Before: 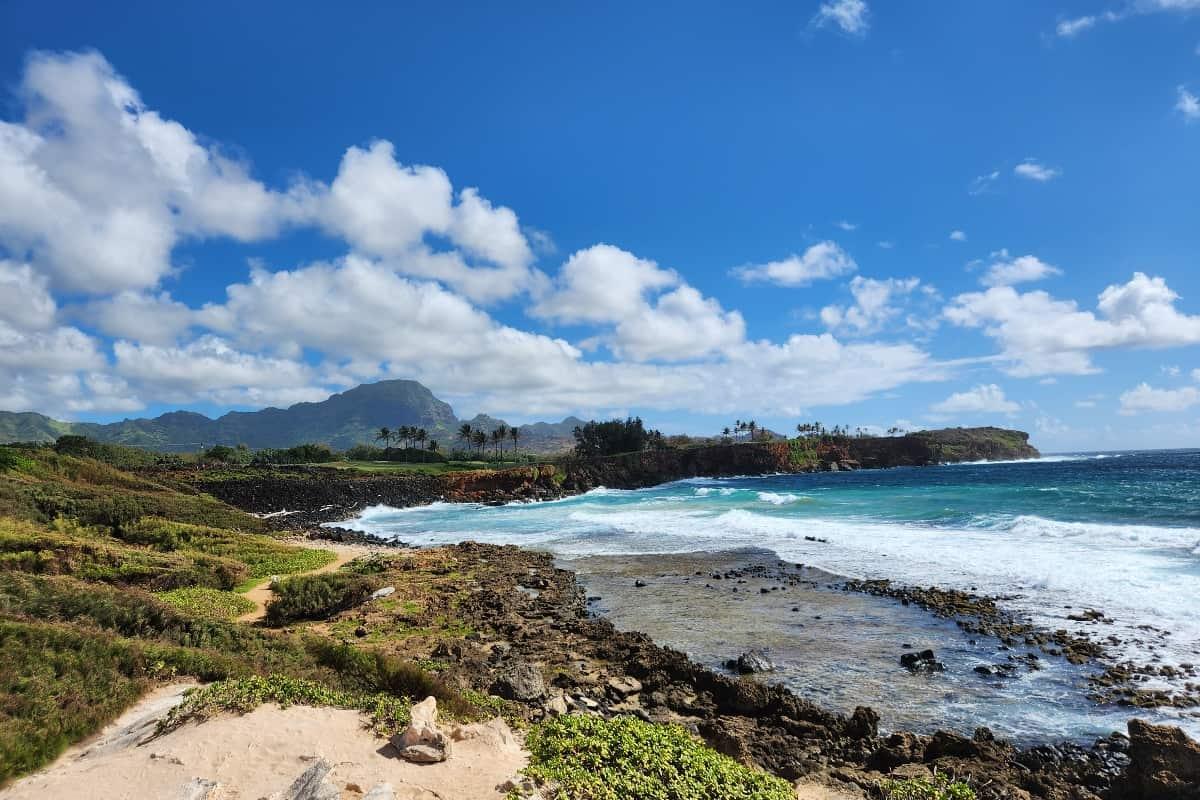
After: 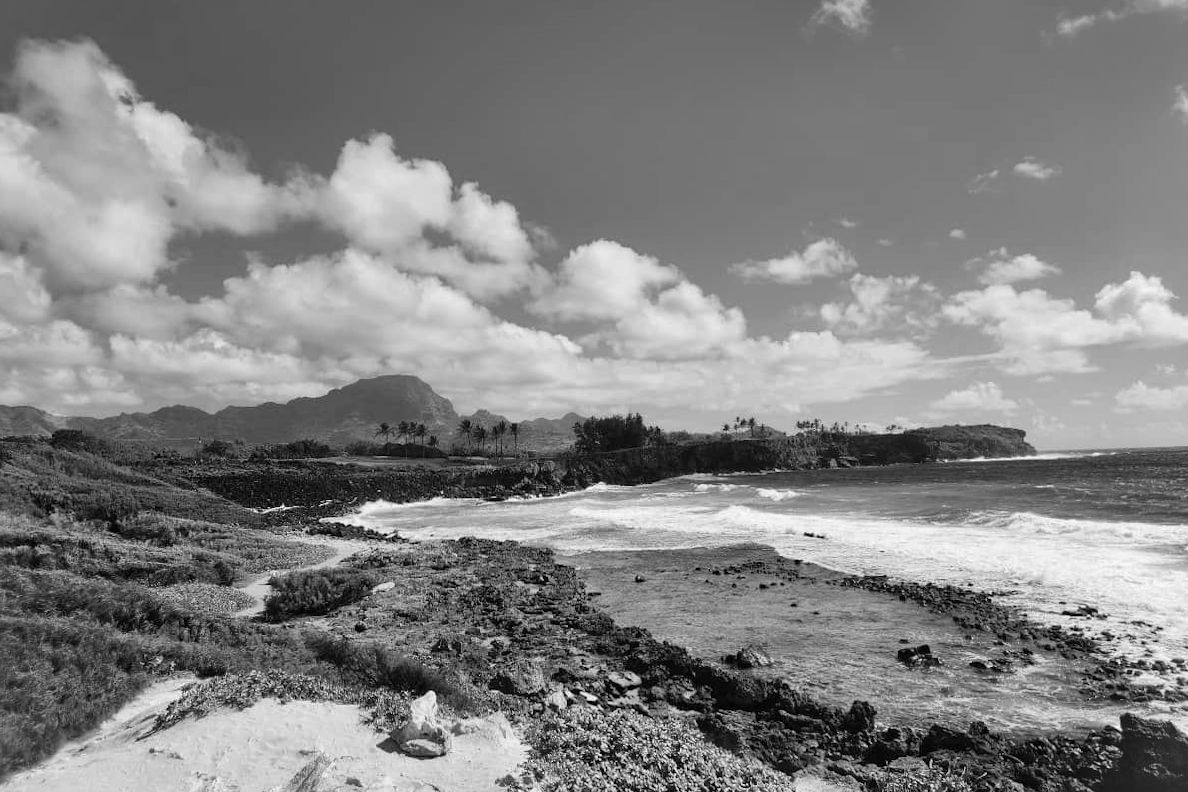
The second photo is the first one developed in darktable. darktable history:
monochrome: on, module defaults
rotate and perspective: rotation 0.174°, lens shift (vertical) 0.013, lens shift (horizontal) 0.019, shear 0.001, automatic cropping original format, crop left 0.007, crop right 0.991, crop top 0.016, crop bottom 0.997
vignetting: fall-off start 100%, brightness 0.05, saturation 0
contrast brightness saturation: contrast 0.04, saturation 0.16
